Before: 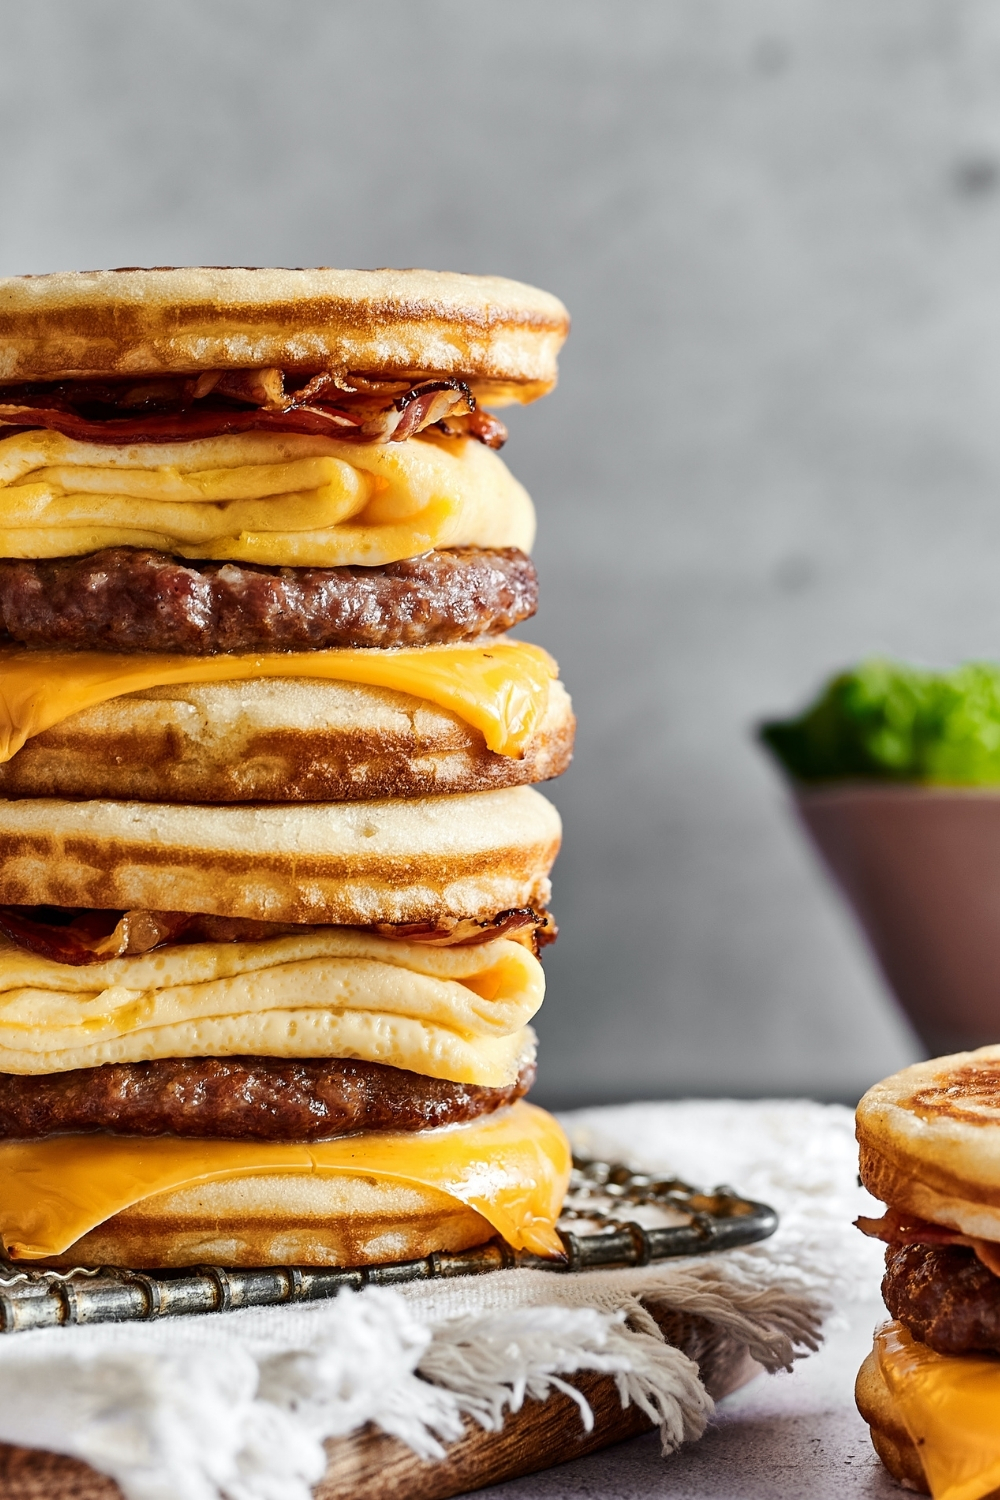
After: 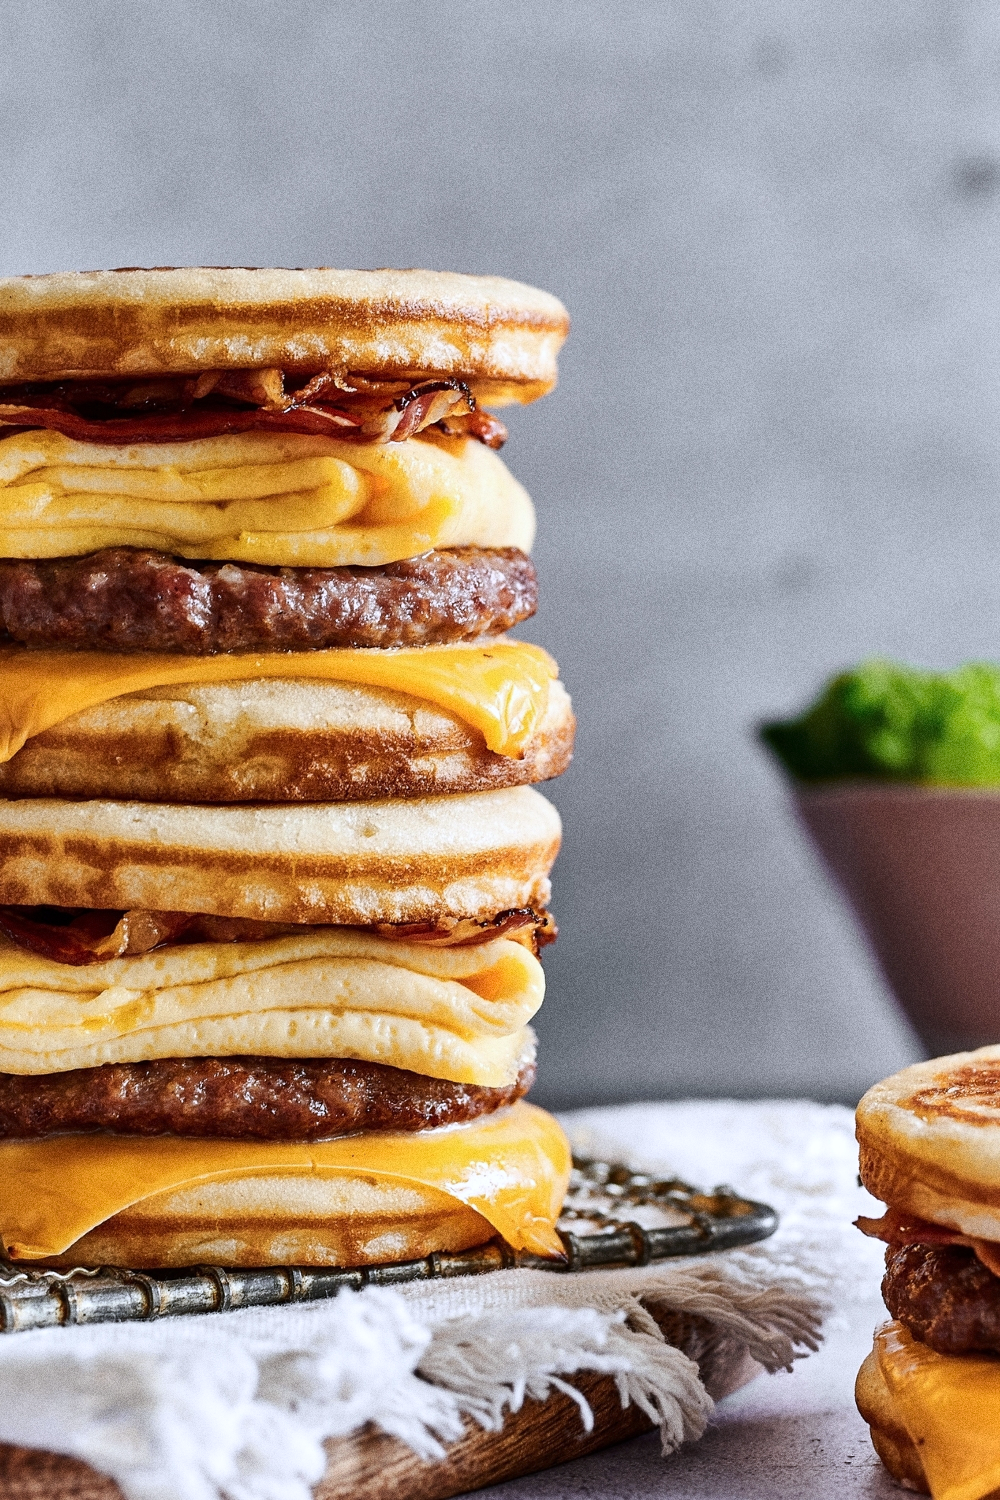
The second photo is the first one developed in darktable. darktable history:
grain: coarseness 0.09 ISO, strength 40%
color calibration: illuminant as shot in camera, x 0.358, y 0.373, temperature 4628.91 K
